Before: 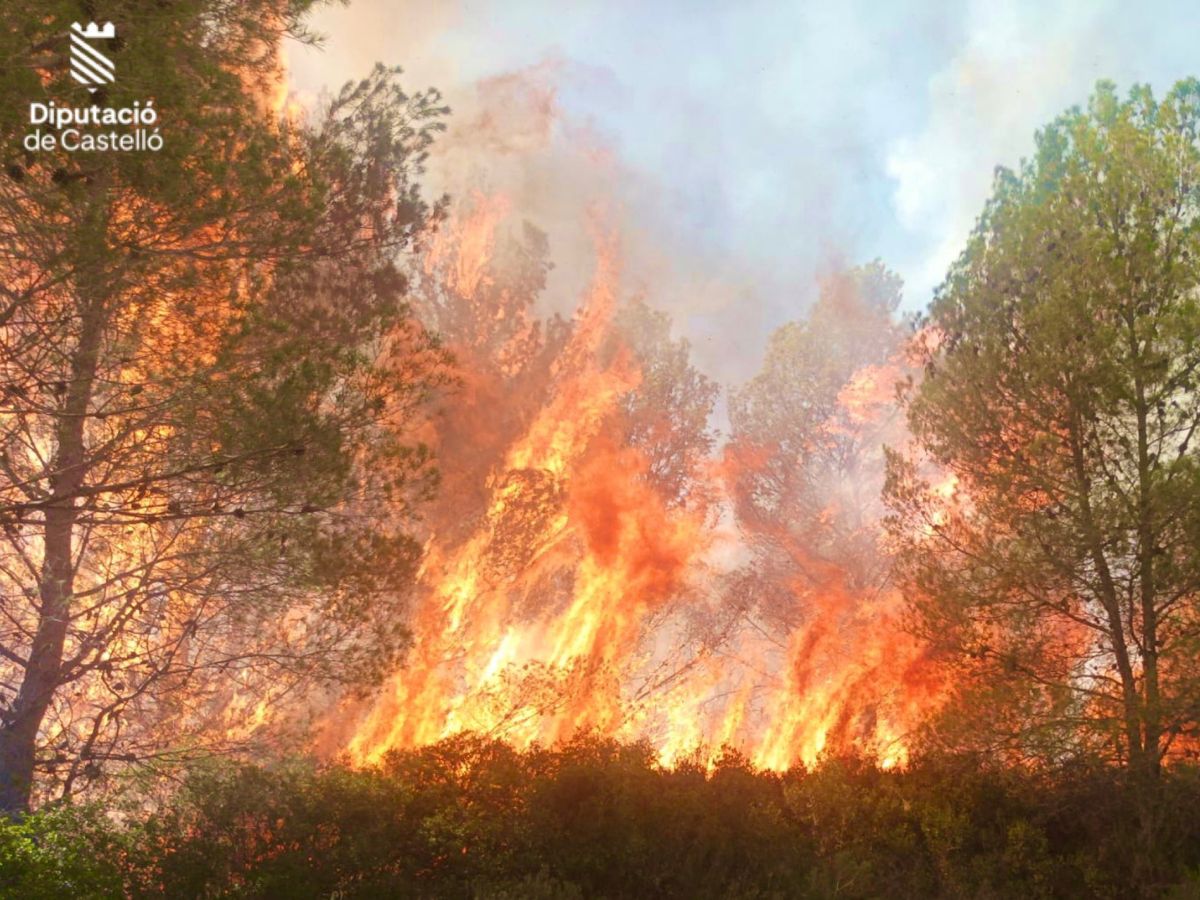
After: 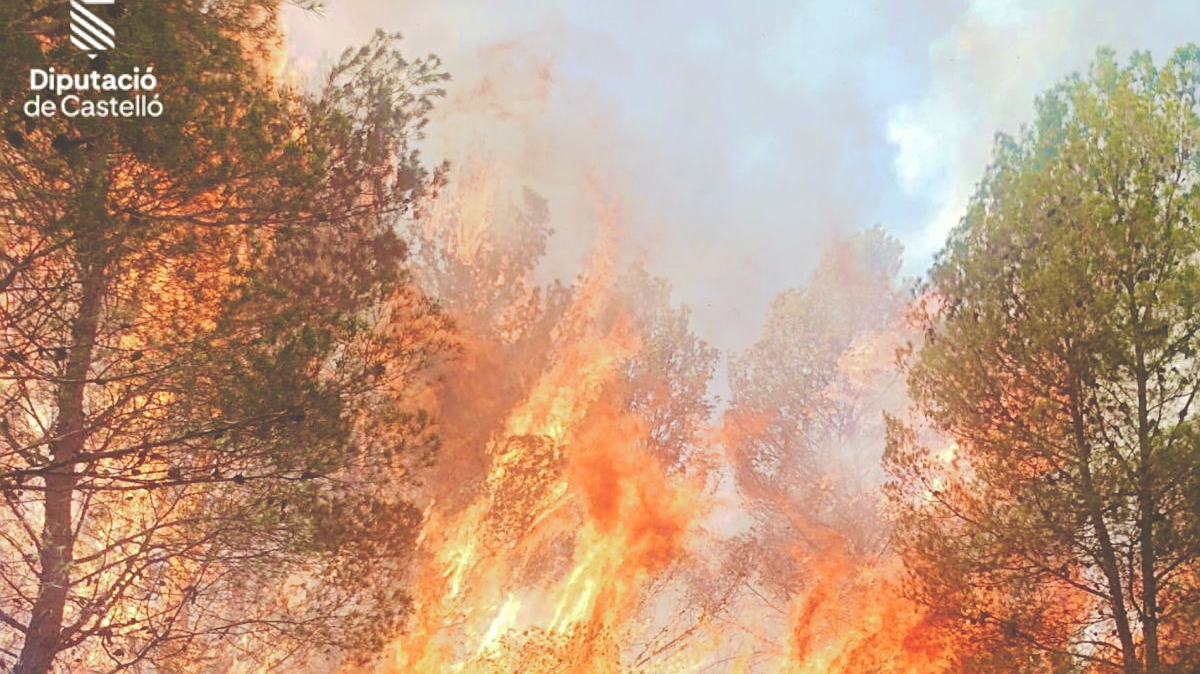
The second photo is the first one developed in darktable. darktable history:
sharpen: on, module defaults
tone curve: curves: ch0 [(0, 0) (0.003, 0.241) (0.011, 0.241) (0.025, 0.242) (0.044, 0.246) (0.069, 0.25) (0.1, 0.251) (0.136, 0.256) (0.177, 0.275) (0.224, 0.293) (0.277, 0.326) (0.335, 0.38) (0.399, 0.449) (0.468, 0.525) (0.543, 0.606) (0.623, 0.683) (0.709, 0.751) (0.801, 0.824) (0.898, 0.871) (1, 1)], preserve colors none
crop: top 3.778%, bottom 21.322%
